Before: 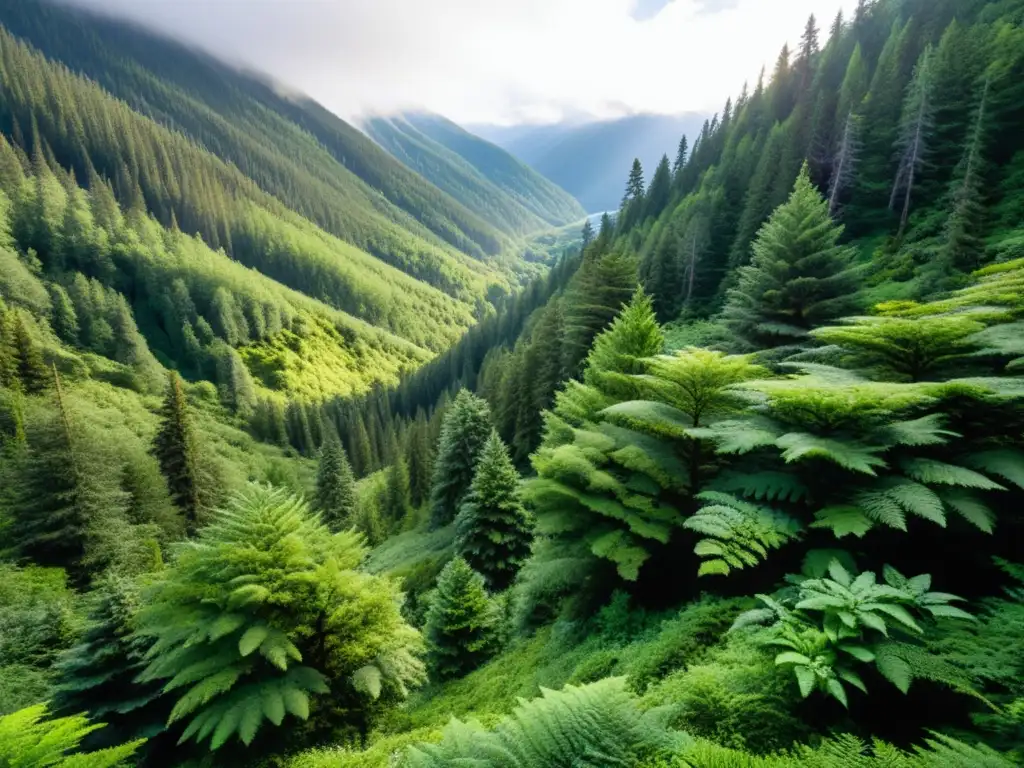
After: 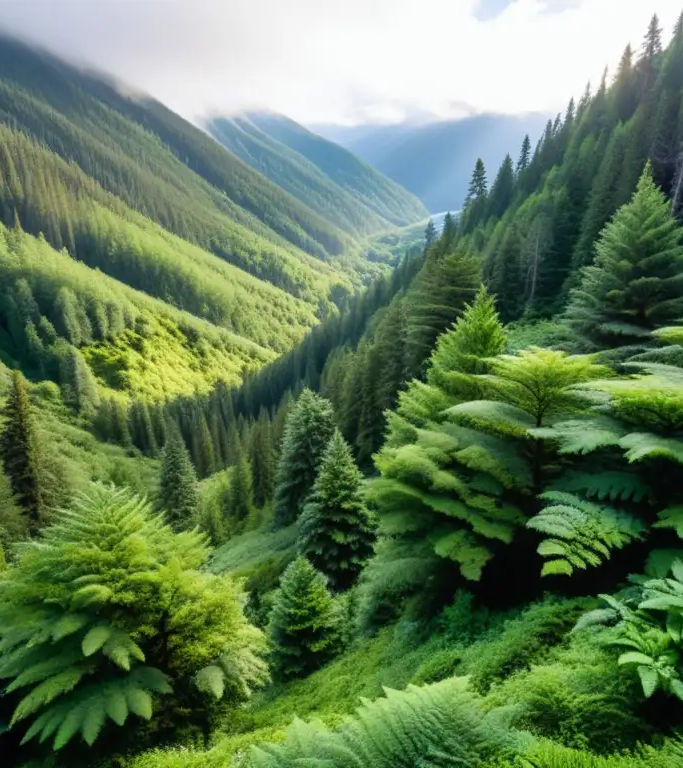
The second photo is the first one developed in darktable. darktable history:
crop and rotate: left 15.39%, right 17.824%
